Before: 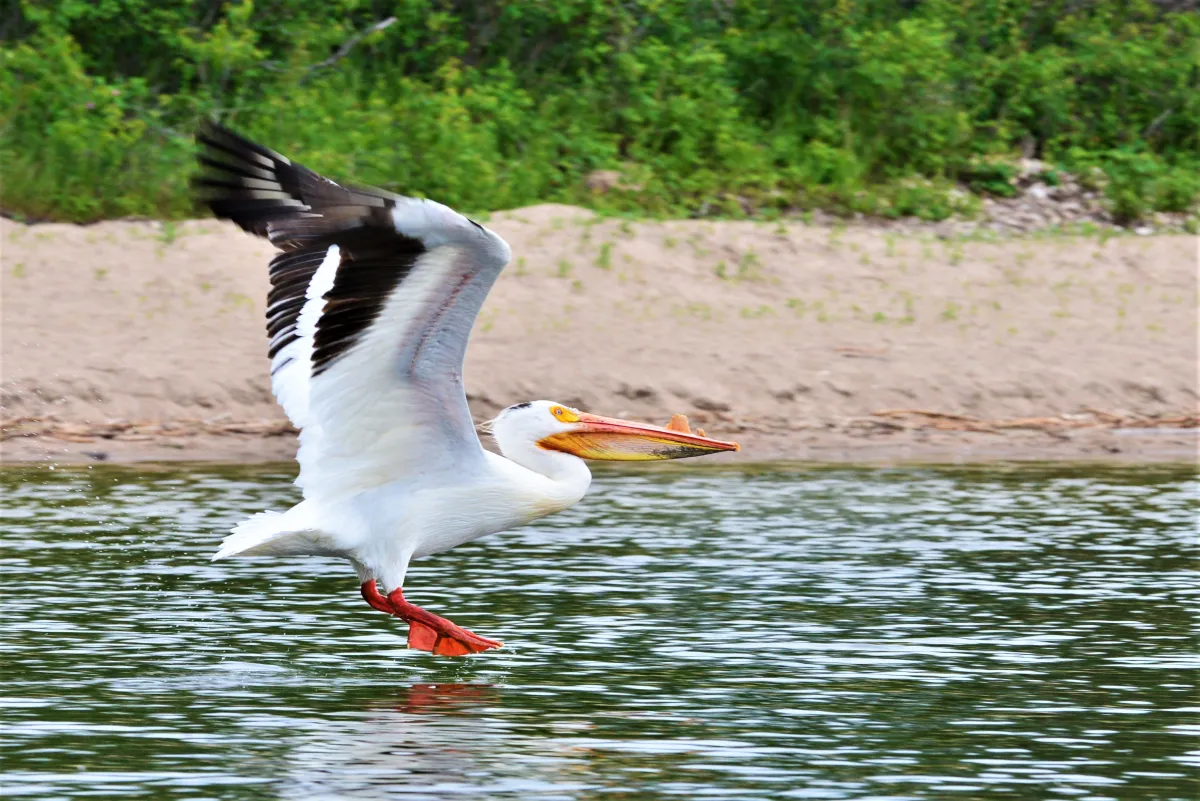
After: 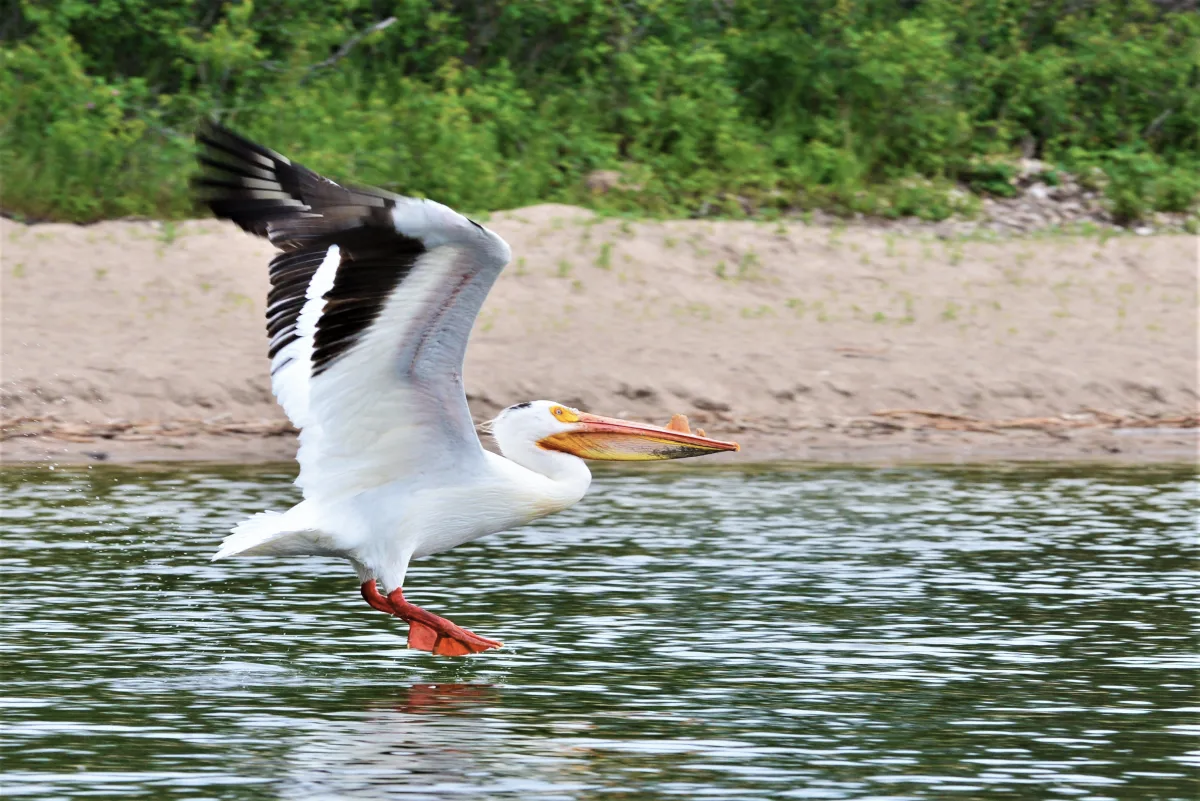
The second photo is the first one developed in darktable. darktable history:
contrast brightness saturation: saturation -0.171
